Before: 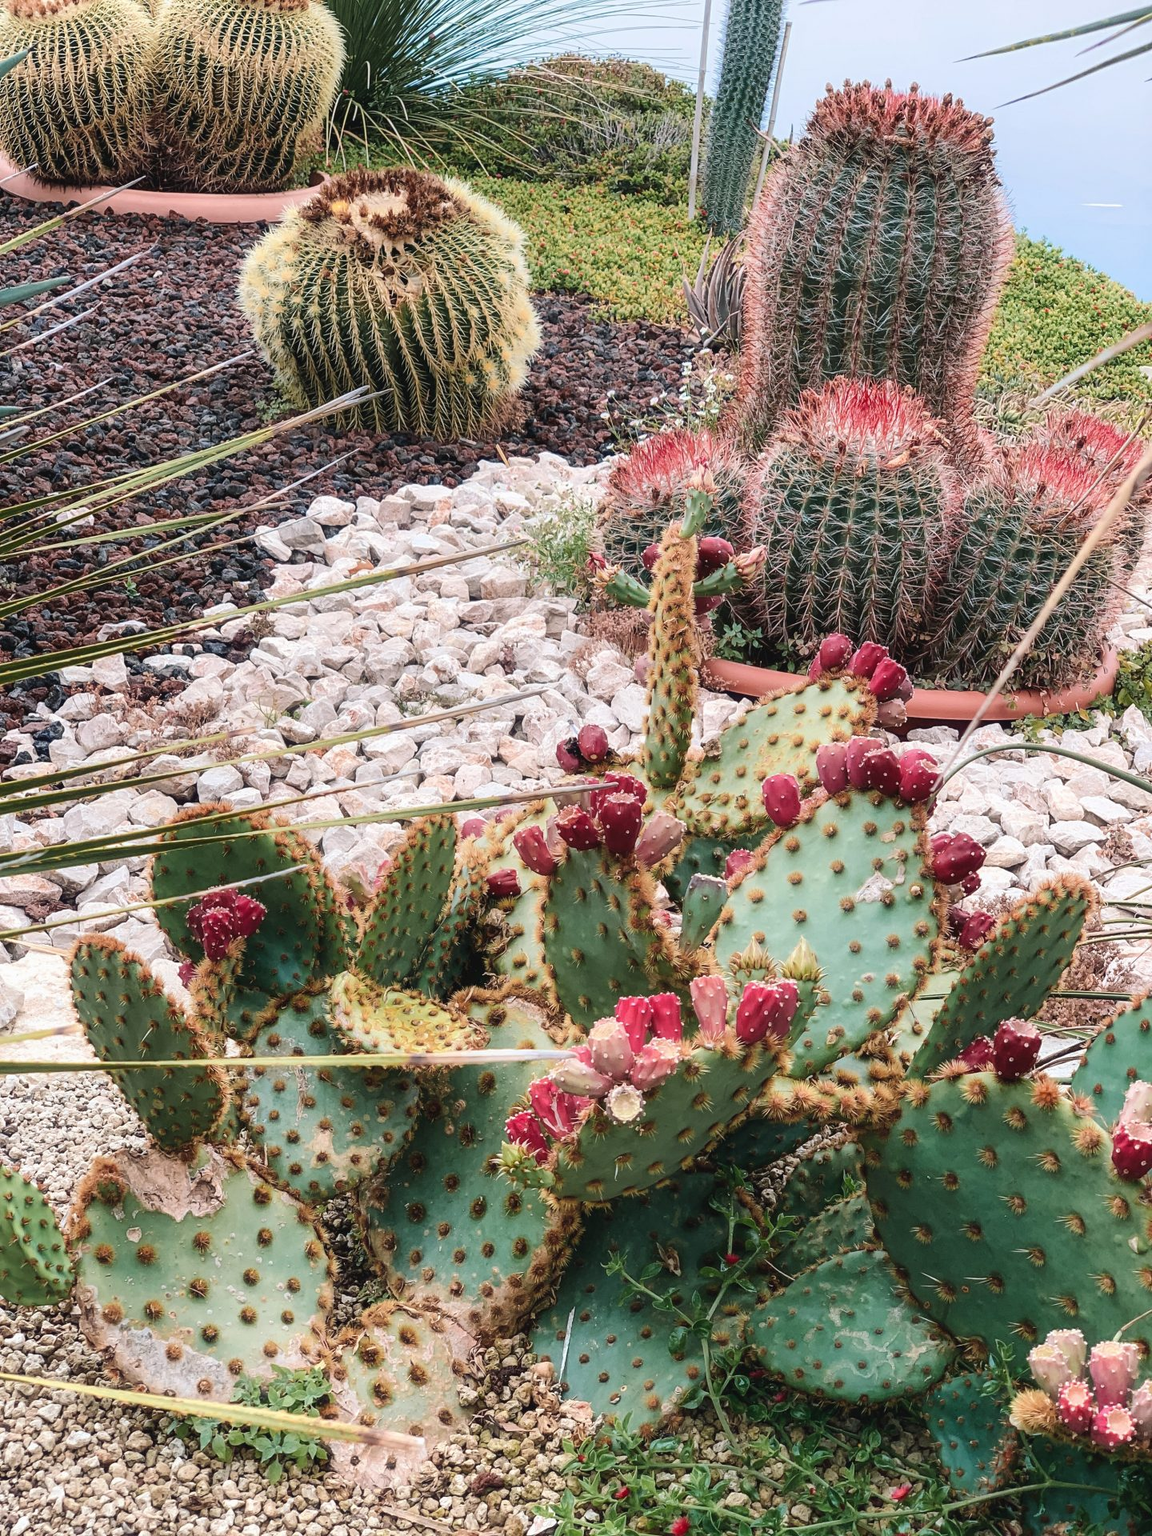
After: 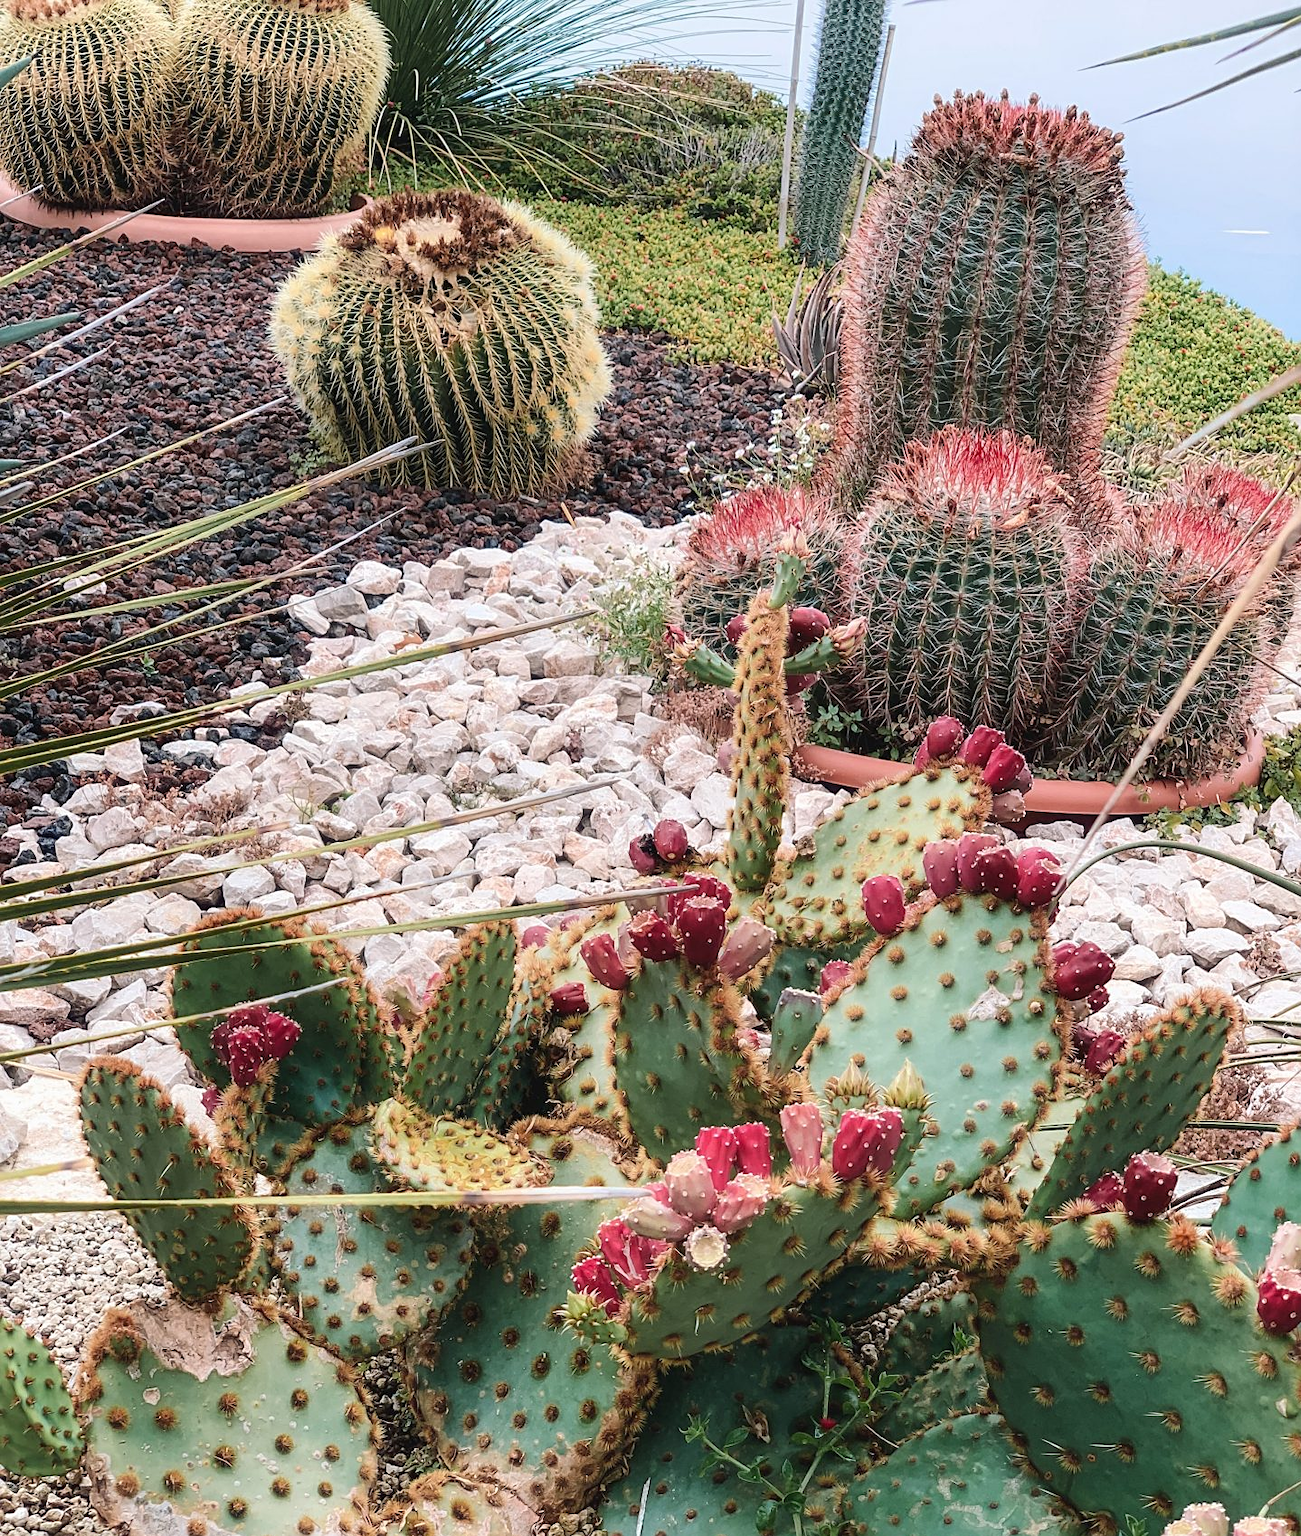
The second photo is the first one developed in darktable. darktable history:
crop and rotate: top 0%, bottom 11.525%
sharpen: amount 0.213
